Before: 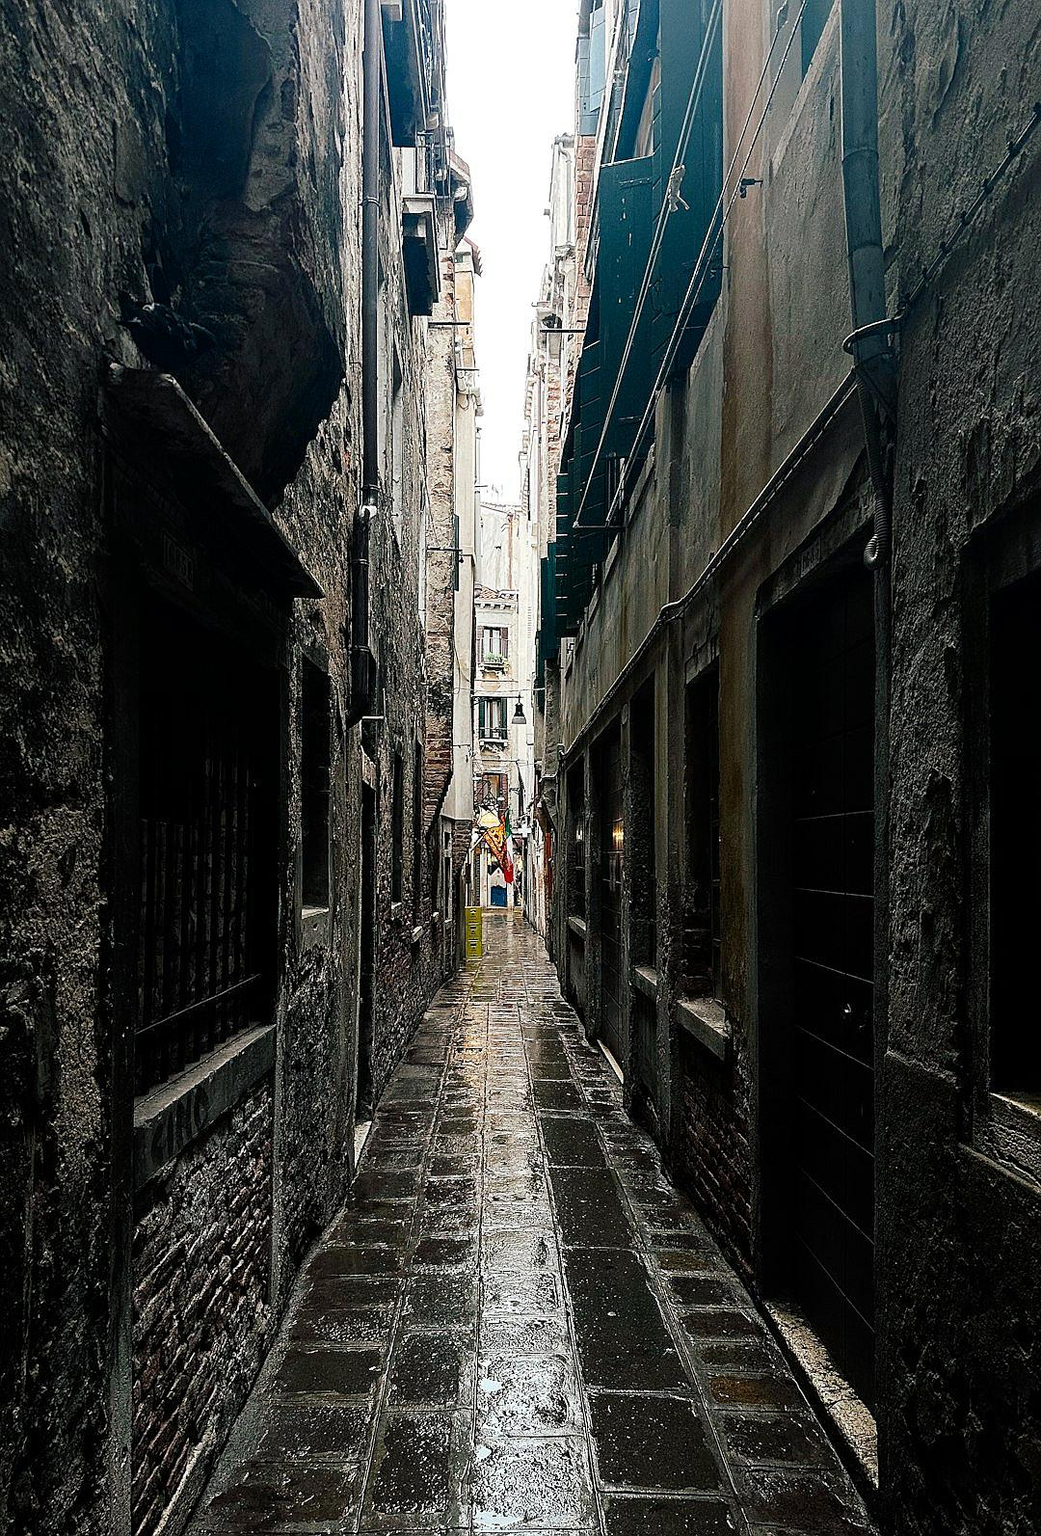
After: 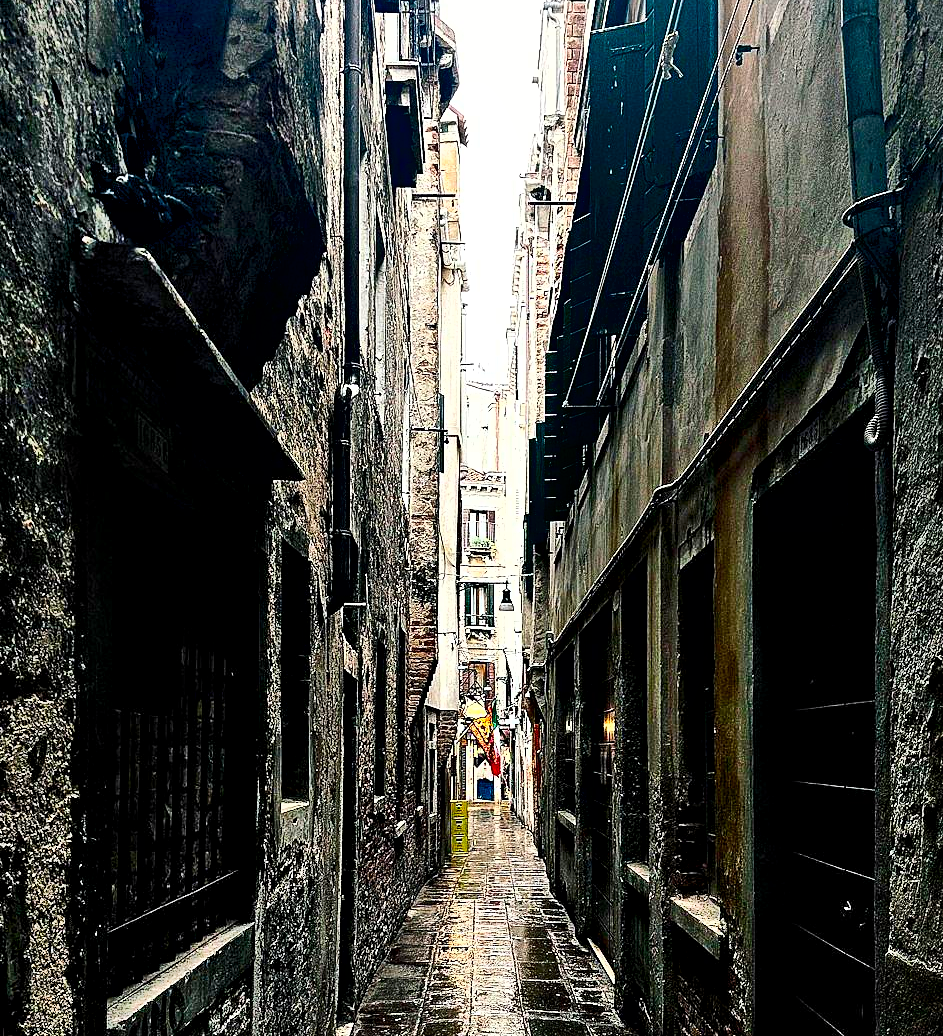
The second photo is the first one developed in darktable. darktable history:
contrast equalizer: octaves 7, y [[0.6 ×6], [0.55 ×6], [0 ×6], [0 ×6], [0 ×6]]
crop: left 2.981%, top 8.847%, right 9.662%, bottom 26.077%
contrast brightness saturation: contrast 0.173, saturation 0.308
shadows and highlights: white point adjustment 0.944, soften with gaussian
